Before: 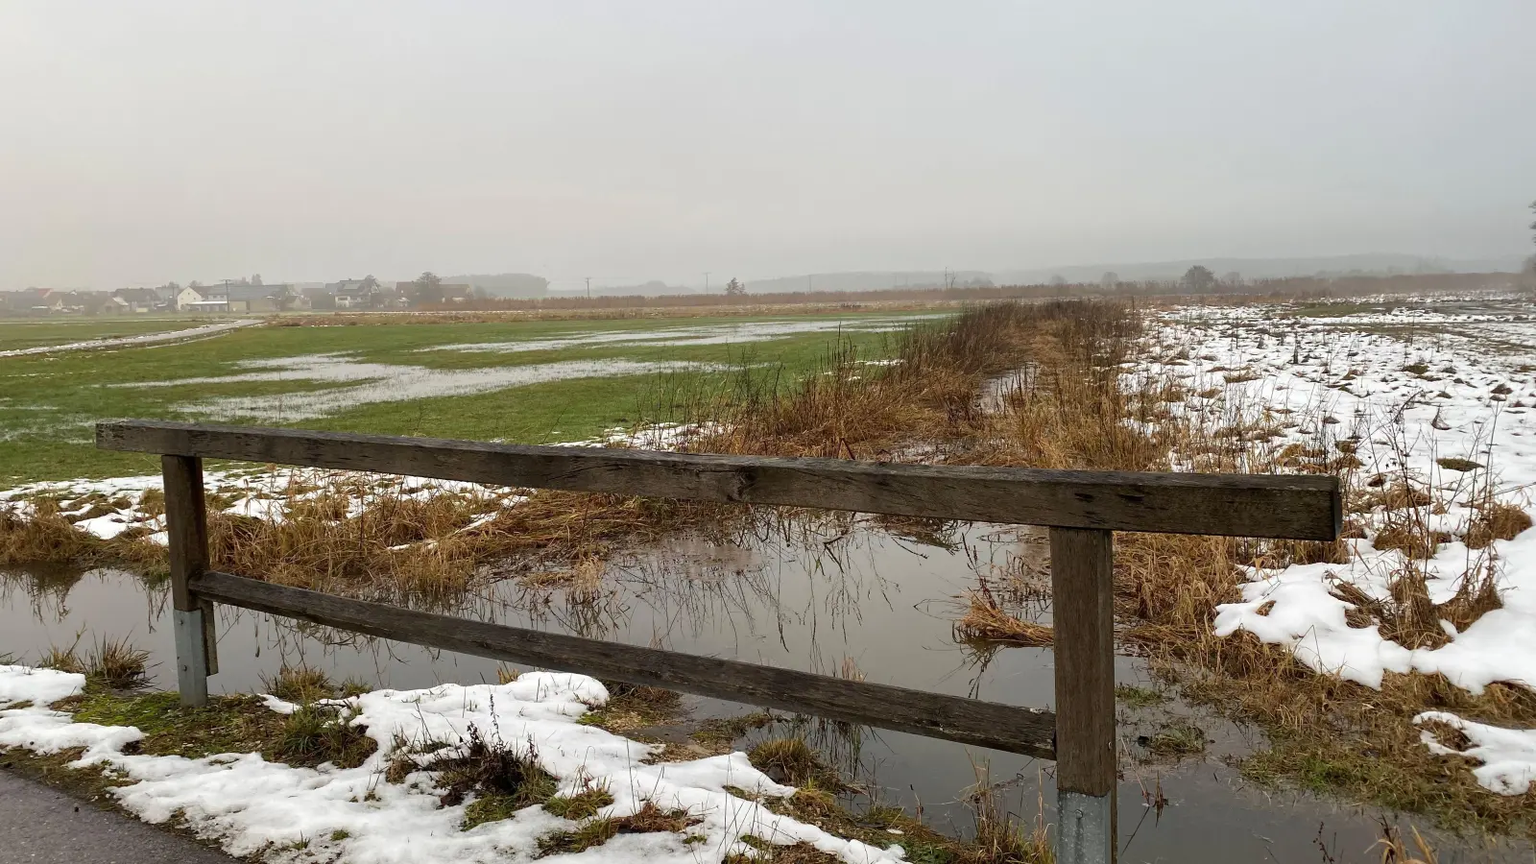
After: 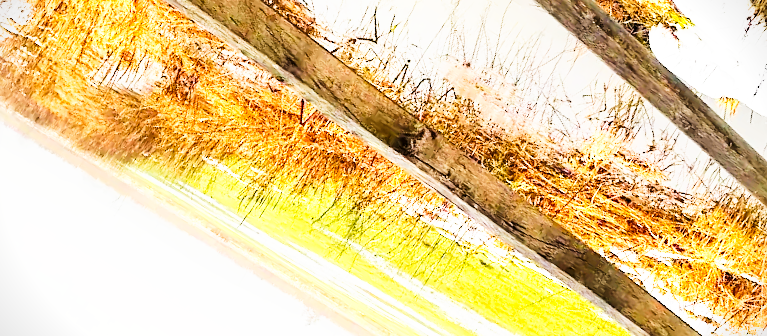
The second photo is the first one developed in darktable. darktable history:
color zones: curves: ch0 [(0, 0.511) (0.143, 0.531) (0.286, 0.56) (0.429, 0.5) (0.571, 0.5) (0.714, 0.5) (0.857, 0.5) (1, 0.5)]; ch1 [(0, 0.525) (0.143, 0.705) (0.286, 0.715) (0.429, 0.35) (0.571, 0.35) (0.714, 0.35) (0.857, 0.4) (1, 0.4)]; ch2 [(0, 0.572) (0.143, 0.512) (0.286, 0.473) (0.429, 0.45) (0.571, 0.5) (0.714, 0.5) (0.857, 0.518) (1, 0.518)]
crop and rotate: angle 147.32°, left 9.157%, top 15.638%, right 4.409%, bottom 16.942%
sharpen: amount 0.204
vignetting: fall-off start 100.18%, width/height ratio 1.319
tone curve: curves: ch0 [(0, 0) (0.037, 0.011) (0.131, 0.108) (0.279, 0.279) (0.476, 0.554) (0.617, 0.693) (0.704, 0.77) (0.813, 0.852) (0.916, 0.924) (1, 0.993)]; ch1 [(0, 0) (0.318, 0.278) (0.444, 0.427) (0.493, 0.492) (0.508, 0.502) (0.534, 0.529) (0.562, 0.563) (0.626, 0.662) (0.746, 0.764) (1, 1)]; ch2 [(0, 0) (0.316, 0.292) (0.381, 0.37) (0.423, 0.448) (0.476, 0.492) (0.502, 0.498) (0.522, 0.518) (0.533, 0.532) (0.586, 0.631) (0.634, 0.663) (0.7, 0.7) (0.861, 0.808) (1, 0.951)], color space Lab, linked channels, preserve colors none
exposure: black level correction -0.002, exposure 1.114 EV, compensate highlight preservation false
base curve: curves: ch0 [(0, 0) (0.007, 0.004) (0.027, 0.03) (0.046, 0.07) (0.207, 0.54) (0.442, 0.872) (0.673, 0.972) (1, 1)], preserve colors none
